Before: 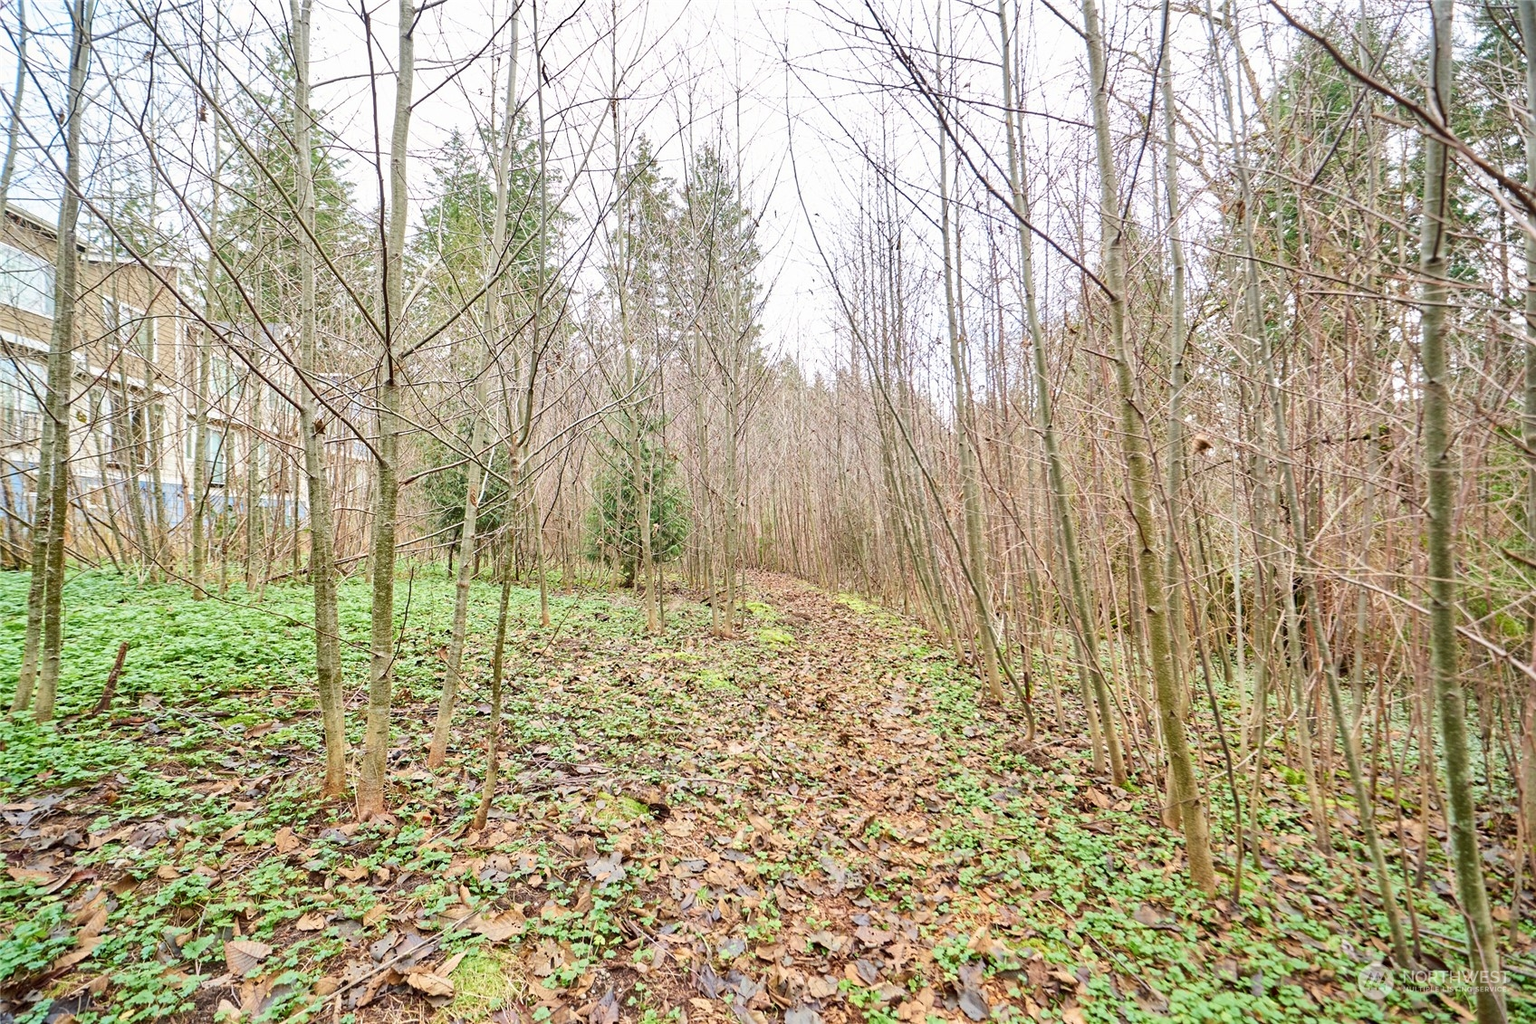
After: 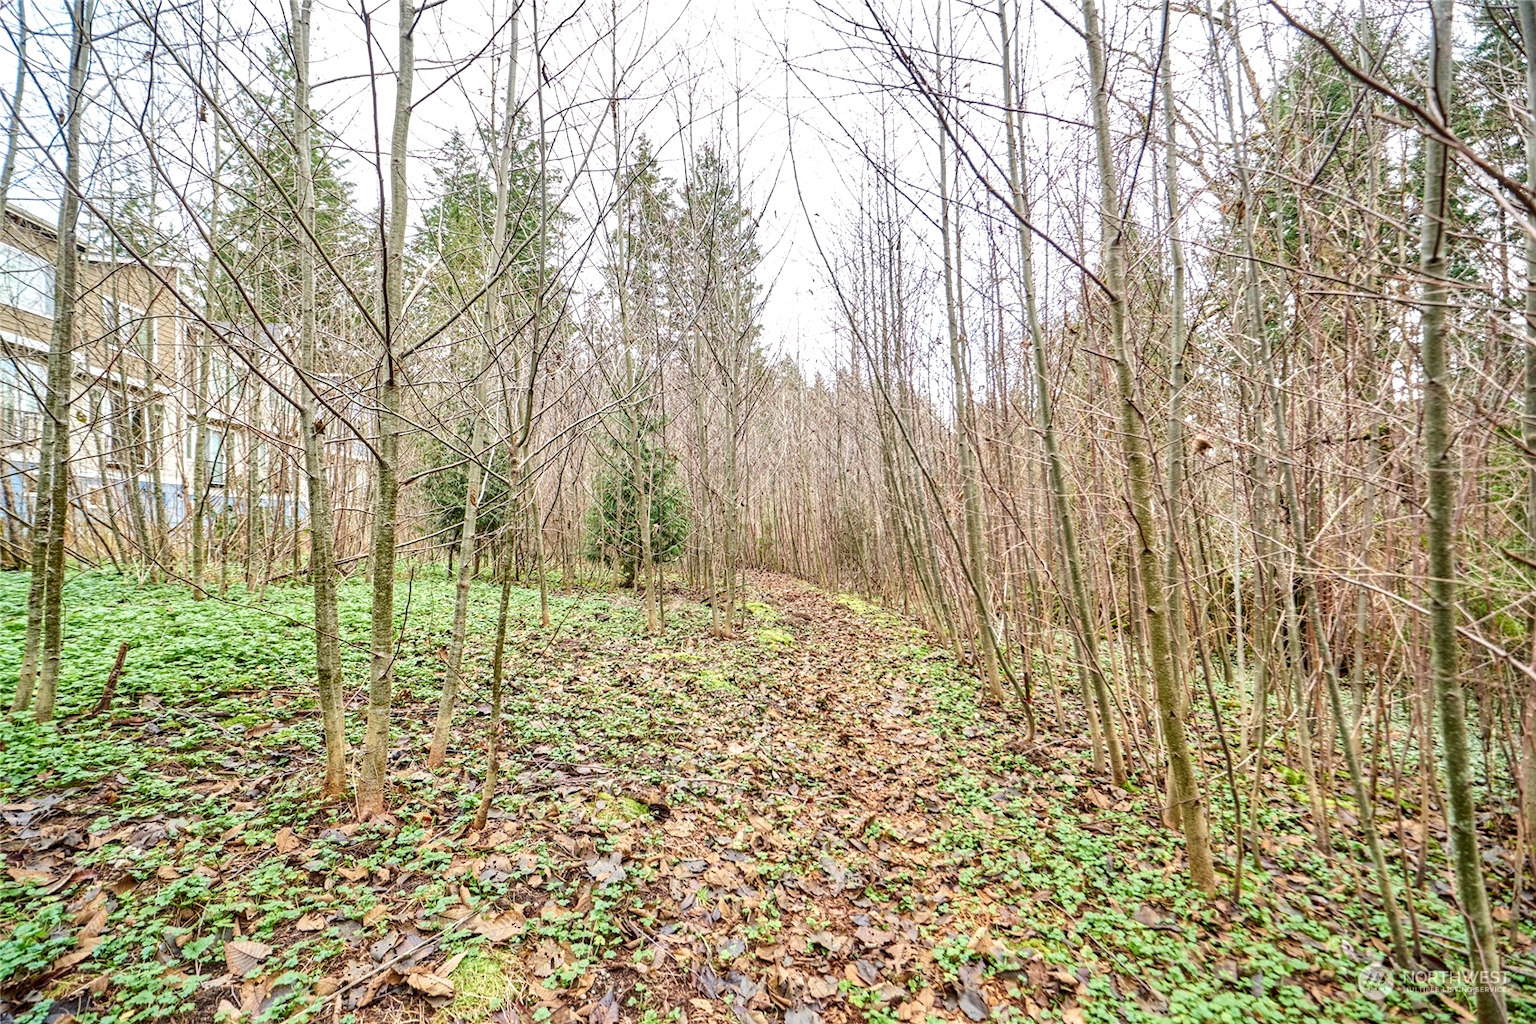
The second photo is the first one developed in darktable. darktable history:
local contrast: highlights 61%, detail 143%, midtone range 0.426
